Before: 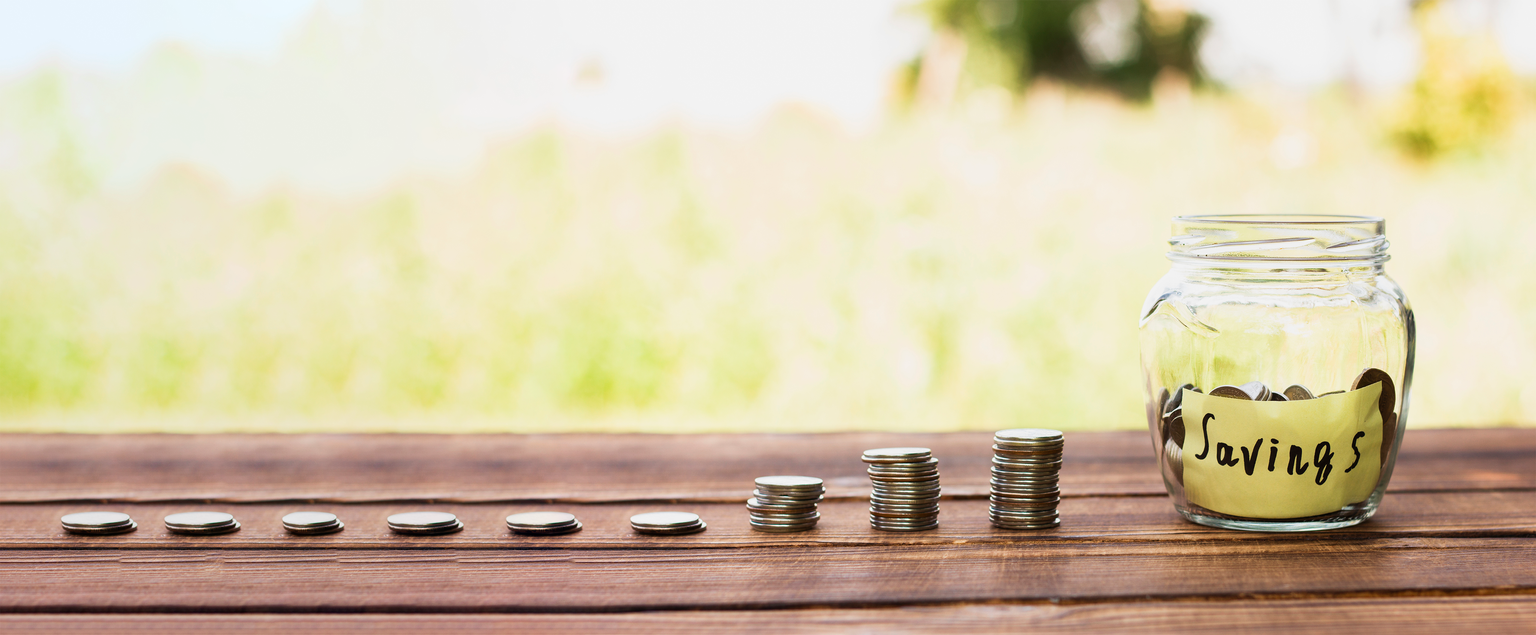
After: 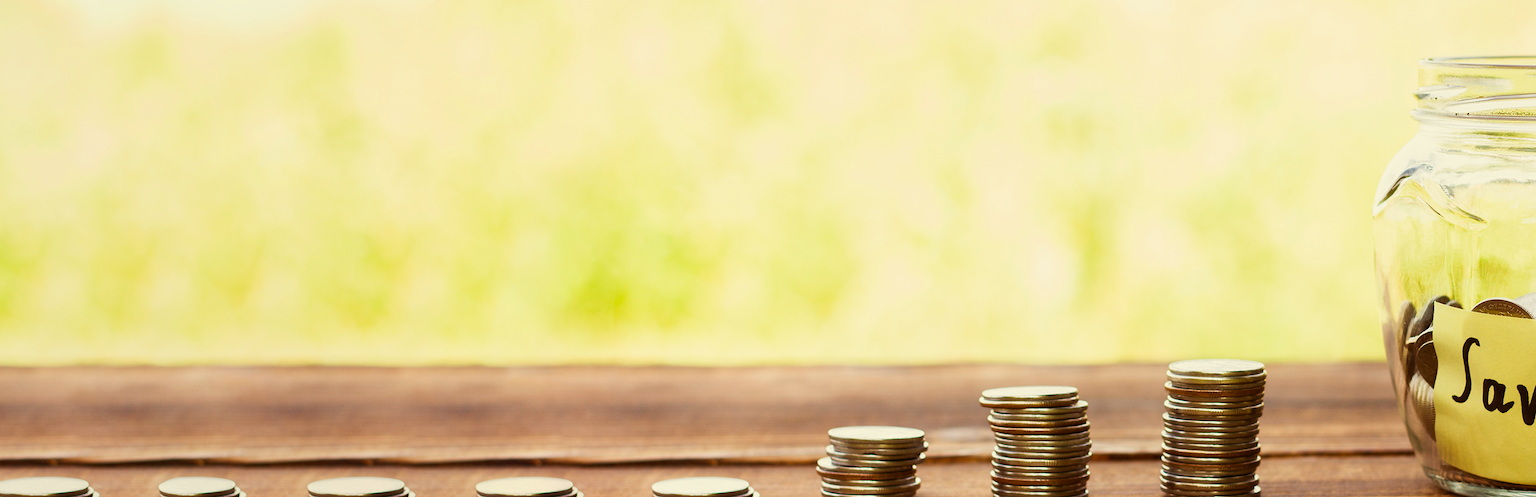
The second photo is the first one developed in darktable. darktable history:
color correction: highlights a* -4.28, highlights b* 6.53
crop: left 11.123%, top 27.61%, right 18.3%, bottom 17.034%
color balance rgb: shadows lift › chroma 4.41%, shadows lift › hue 27°, power › chroma 2.5%, power › hue 70°, highlights gain › chroma 1%, highlights gain › hue 27°, saturation formula JzAzBz (2021)
